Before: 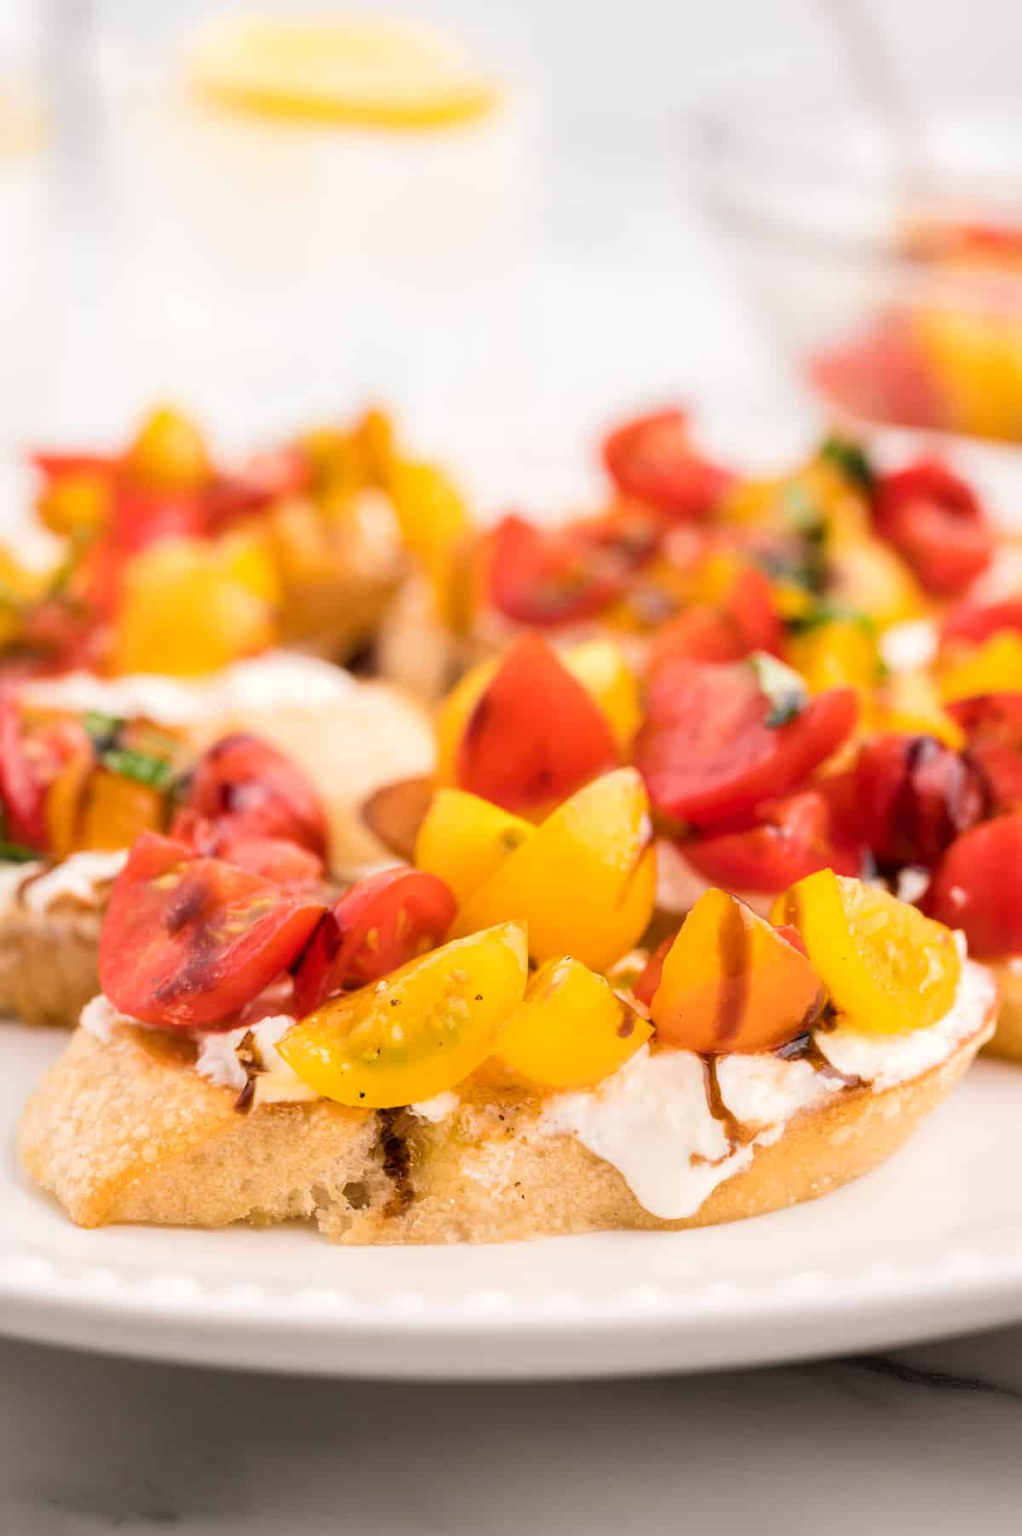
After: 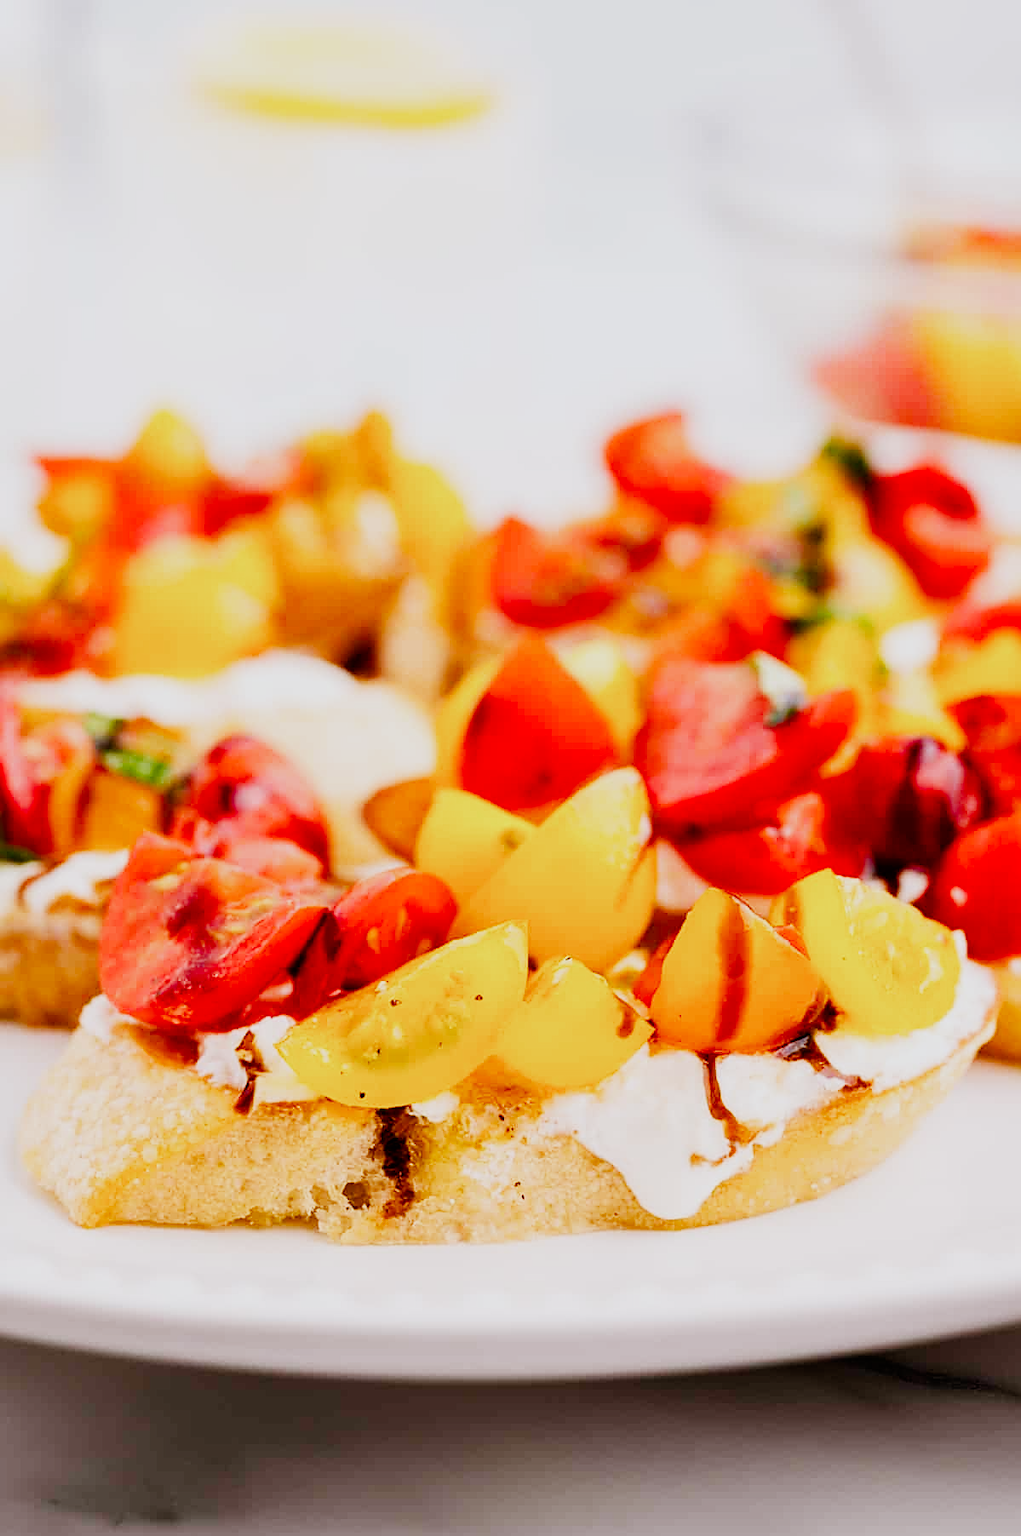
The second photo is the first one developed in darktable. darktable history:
color balance rgb: shadows lift › chroma 1%, shadows lift › hue 113°, highlights gain › chroma 0.2%, highlights gain › hue 333°, perceptual saturation grading › global saturation 20%, perceptual saturation grading › highlights -50%, perceptual saturation grading › shadows 25%, contrast -10%
sharpen: amount 0.55
white balance: red 0.976, blue 1.04
sigmoid: contrast 2, skew -0.2, preserve hue 0%, red attenuation 0.1, red rotation 0.035, green attenuation 0.1, green rotation -0.017, blue attenuation 0.15, blue rotation -0.052, base primaries Rec2020
color balance: output saturation 120%
